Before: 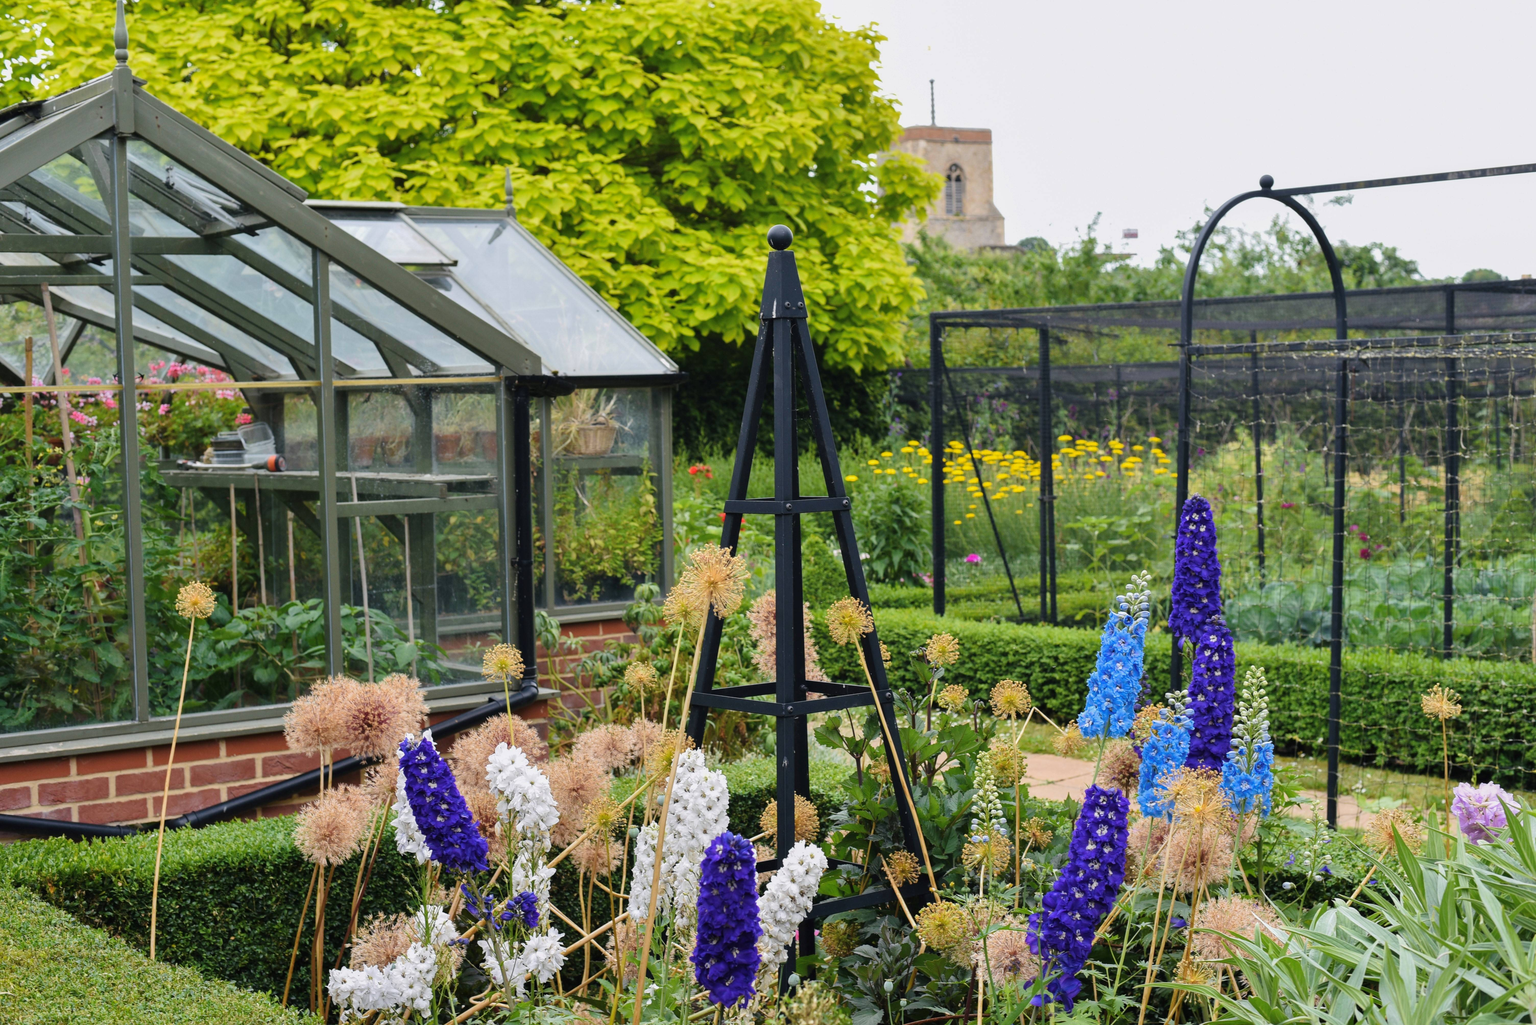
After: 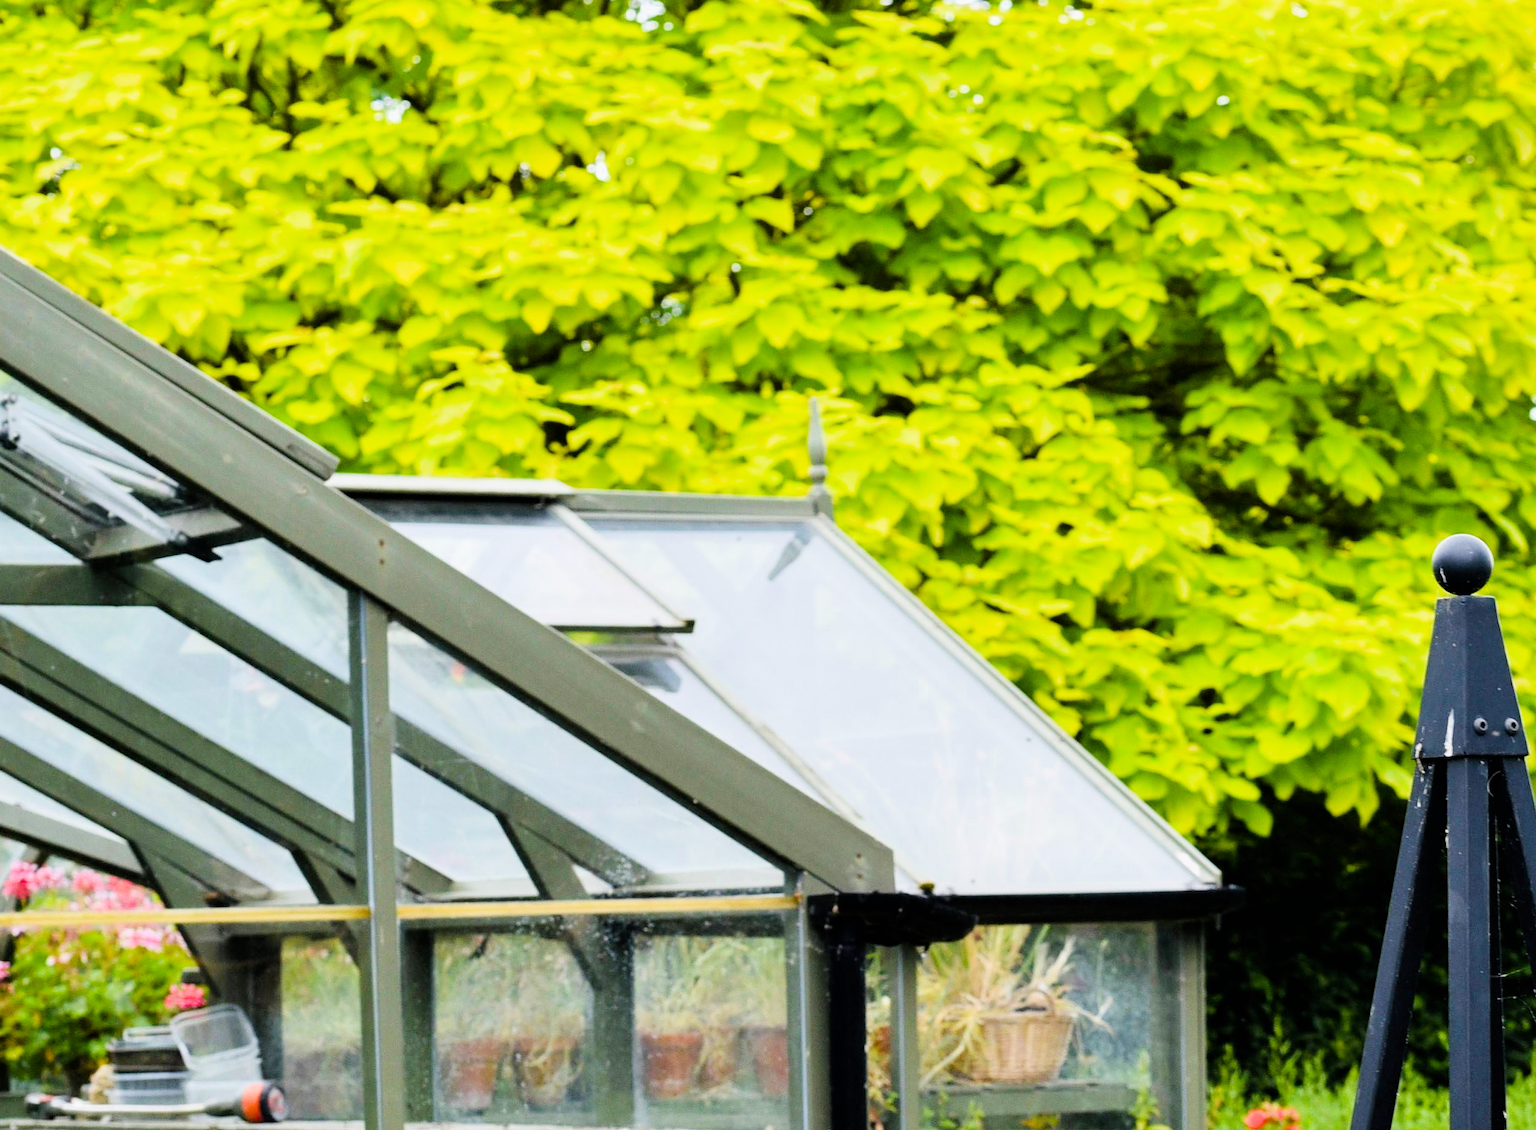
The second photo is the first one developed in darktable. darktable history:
crop and rotate: left 10.817%, top 0.062%, right 47.194%, bottom 53.626%
filmic rgb: black relative exposure -5 EV, hardness 2.88, contrast 1.3, highlights saturation mix -10%
exposure: black level correction 0.001, exposure 1.05 EV, compensate exposure bias true, compensate highlight preservation false
color balance rgb: perceptual saturation grading › global saturation 35%, perceptual saturation grading › highlights -25%, perceptual saturation grading › shadows 25%, global vibrance 10%
